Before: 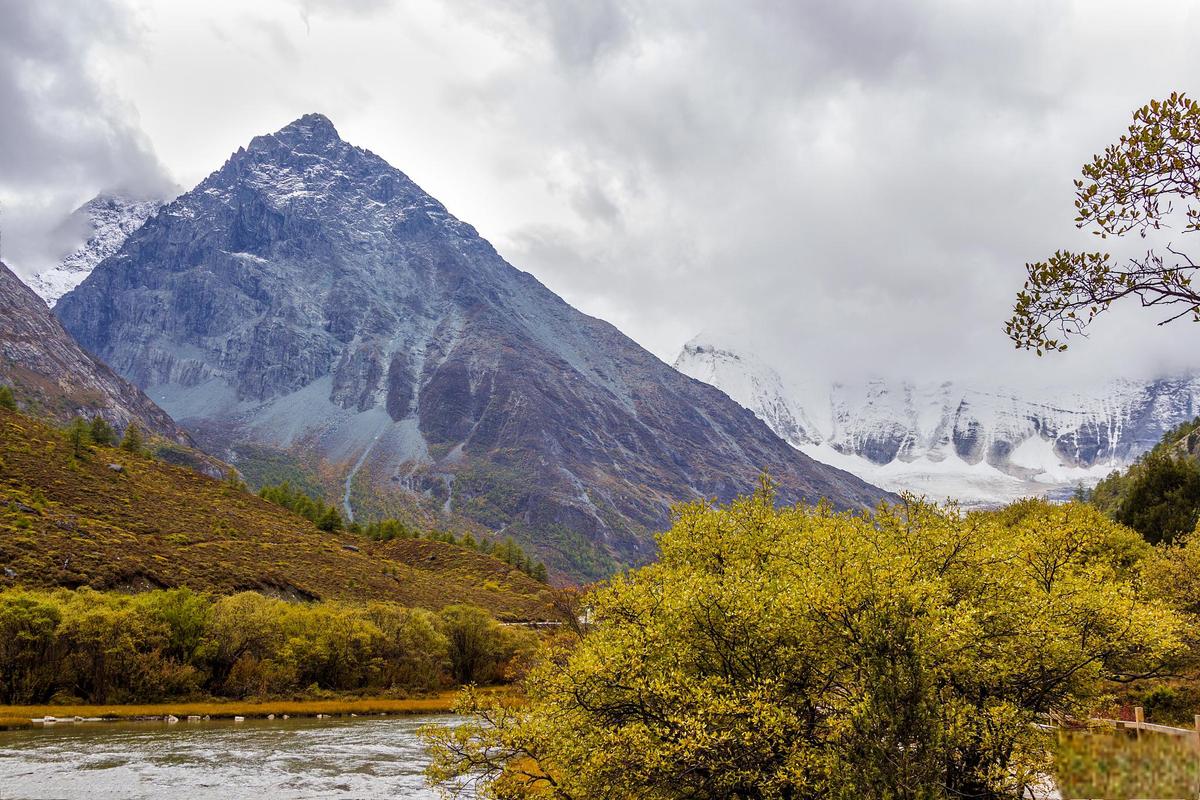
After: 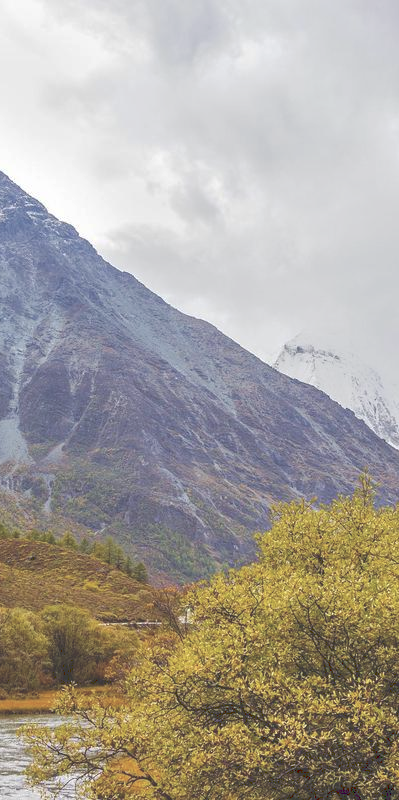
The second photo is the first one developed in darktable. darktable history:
tone curve: curves: ch0 [(0, 0) (0.003, 0.238) (0.011, 0.238) (0.025, 0.242) (0.044, 0.256) (0.069, 0.277) (0.1, 0.294) (0.136, 0.315) (0.177, 0.345) (0.224, 0.379) (0.277, 0.419) (0.335, 0.463) (0.399, 0.511) (0.468, 0.566) (0.543, 0.627) (0.623, 0.687) (0.709, 0.75) (0.801, 0.824) (0.898, 0.89) (1, 1)], preserve colors none
crop: left 33.36%, right 33.36%
